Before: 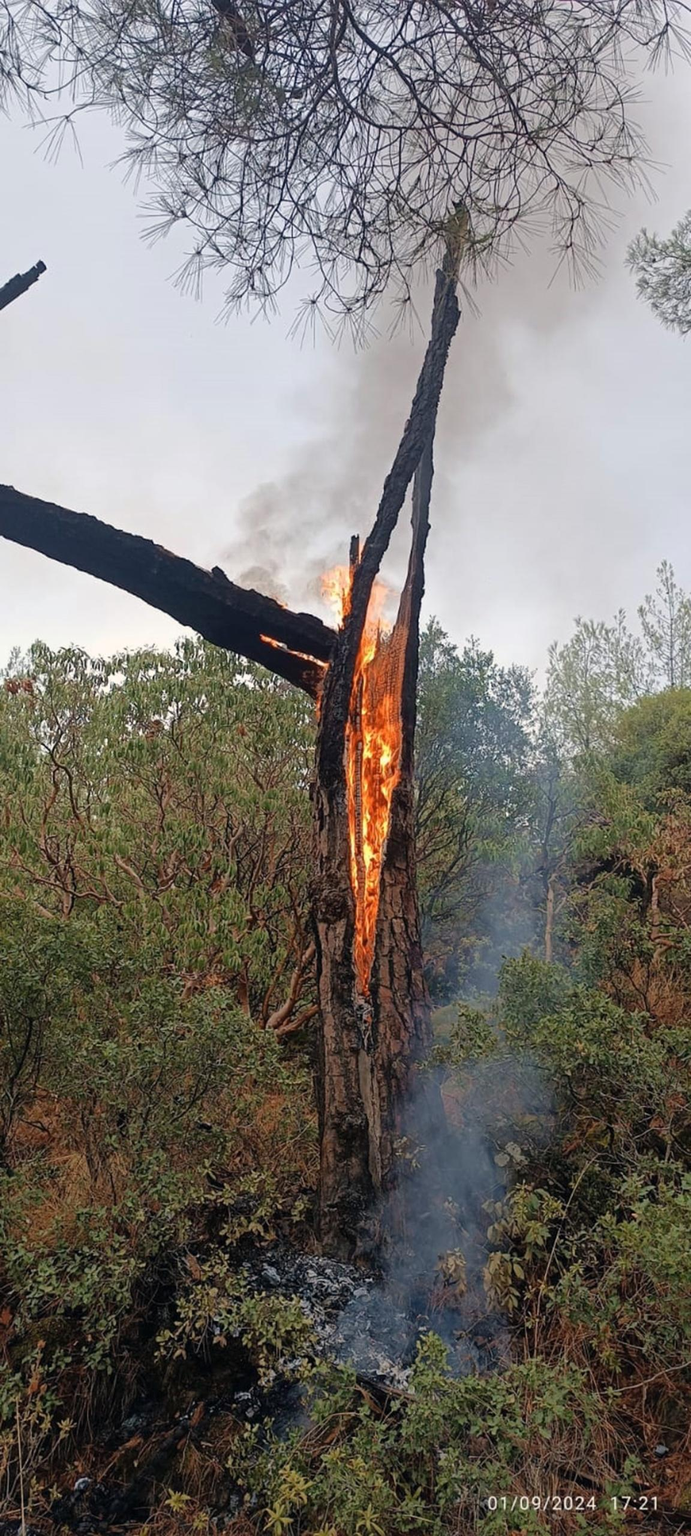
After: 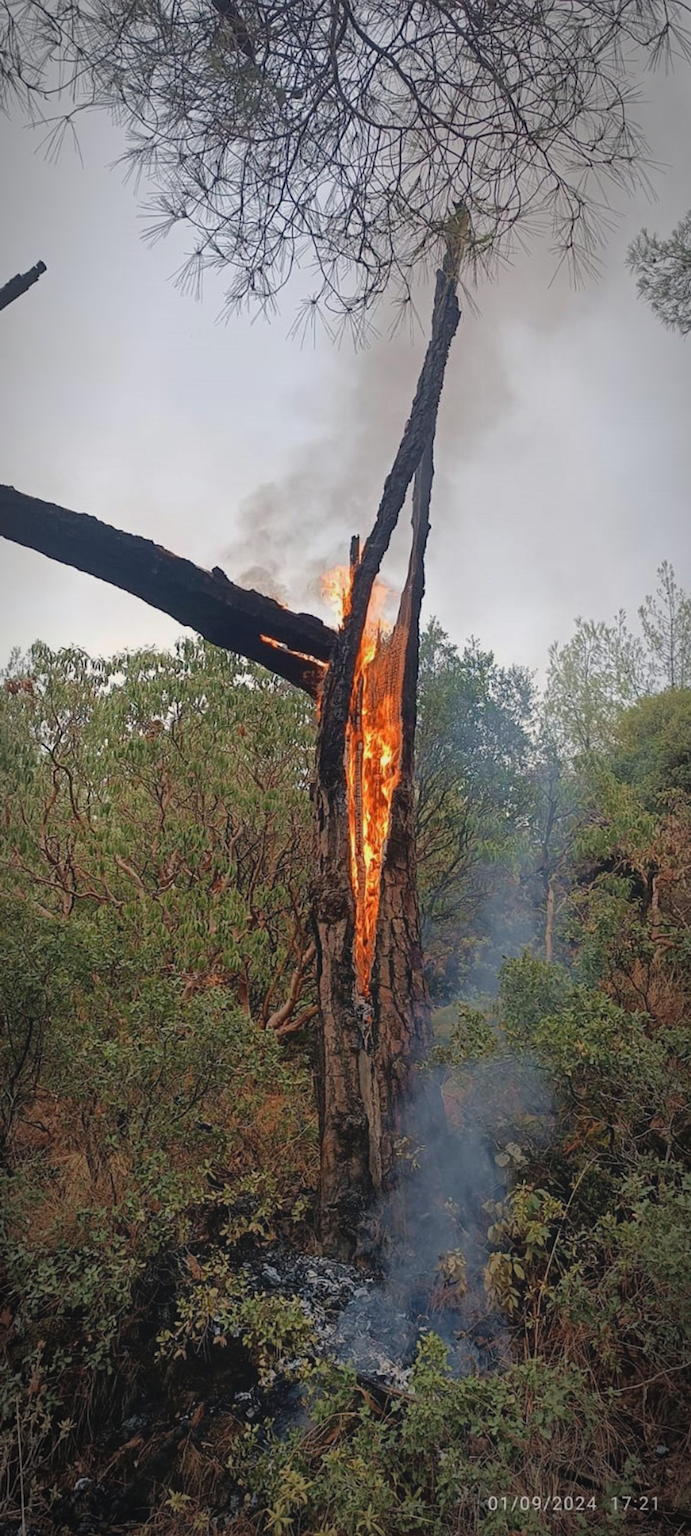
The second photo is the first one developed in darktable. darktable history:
contrast brightness saturation: contrast -0.11
vignetting: automatic ratio true
